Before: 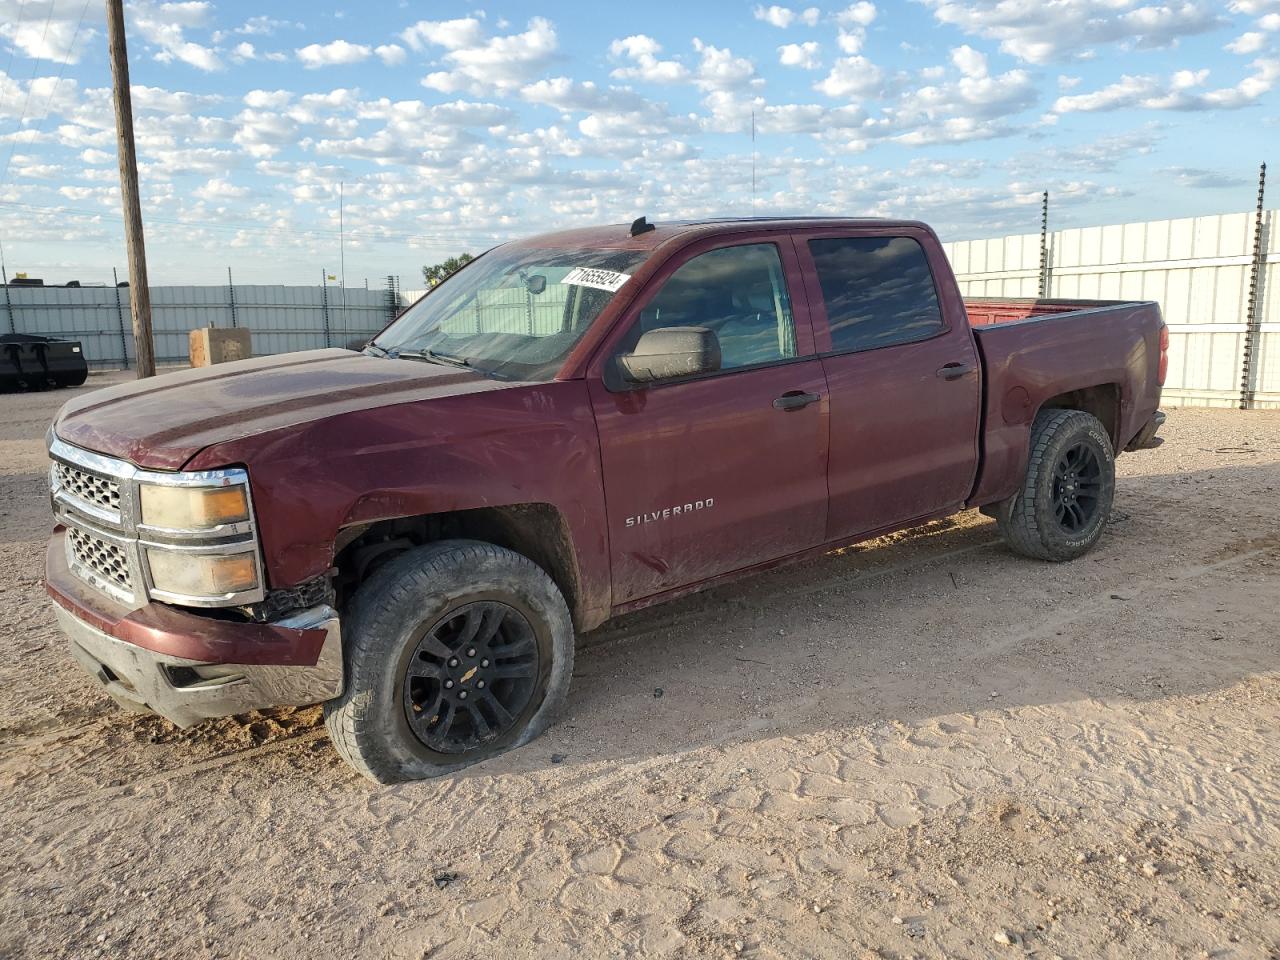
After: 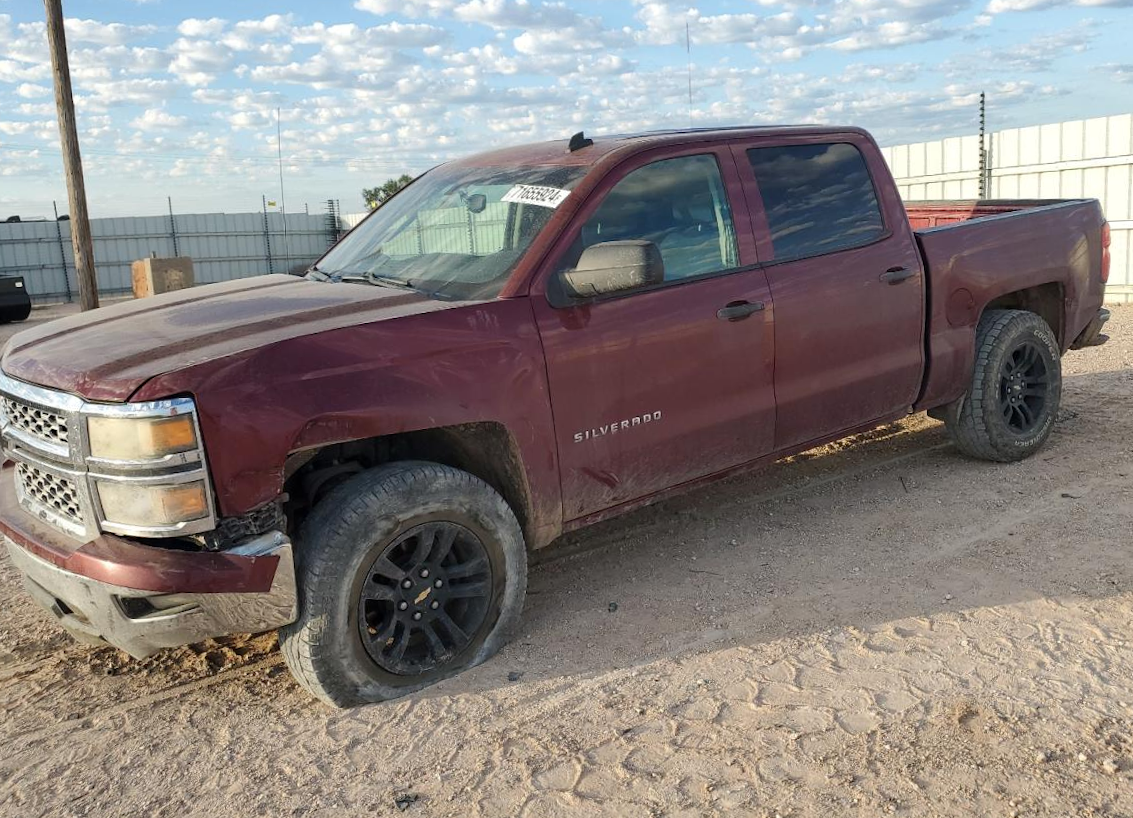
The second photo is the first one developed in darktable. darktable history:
rotate and perspective: rotation -2°, crop left 0.022, crop right 0.978, crop top 0.049, crop bottom 0.951
crop: left 3.305%, top 6.436%, right 6.389%, bottom 3.258%
